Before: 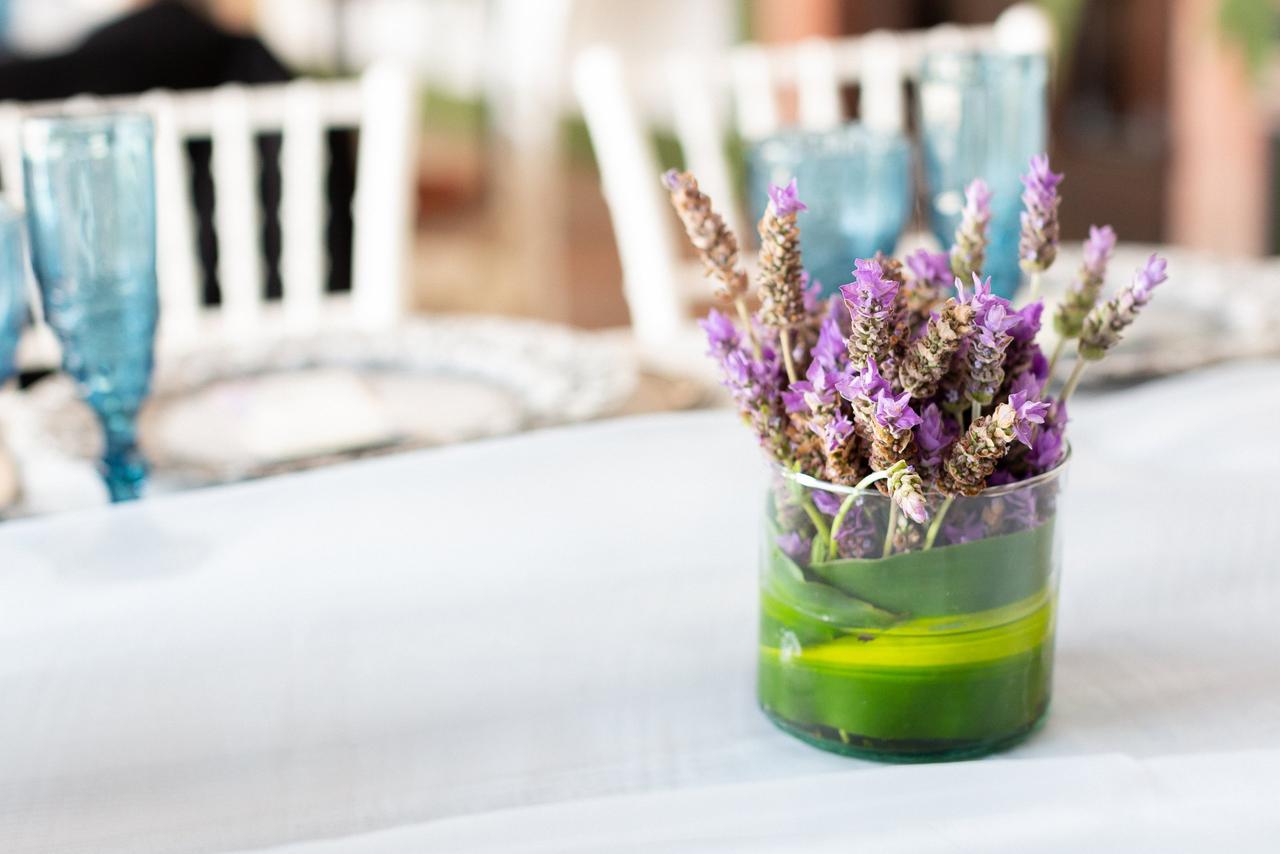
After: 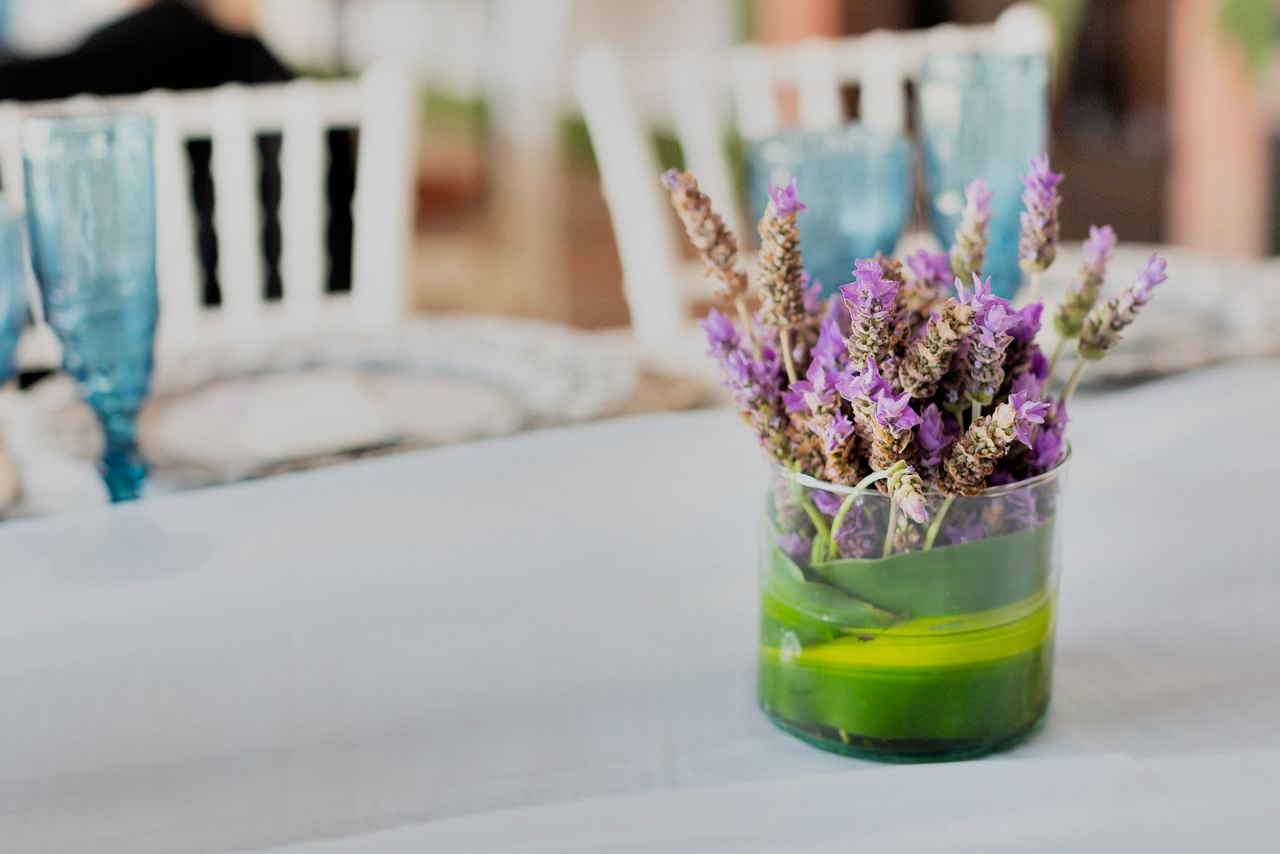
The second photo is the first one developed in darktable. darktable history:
shadows and highlights: shadows 60, soften with gaussian
filmic rgb: black relative exposure -7.82 EV, white relative exposure 4.29 EV, hardness 3.86, color science v6 (2022)
